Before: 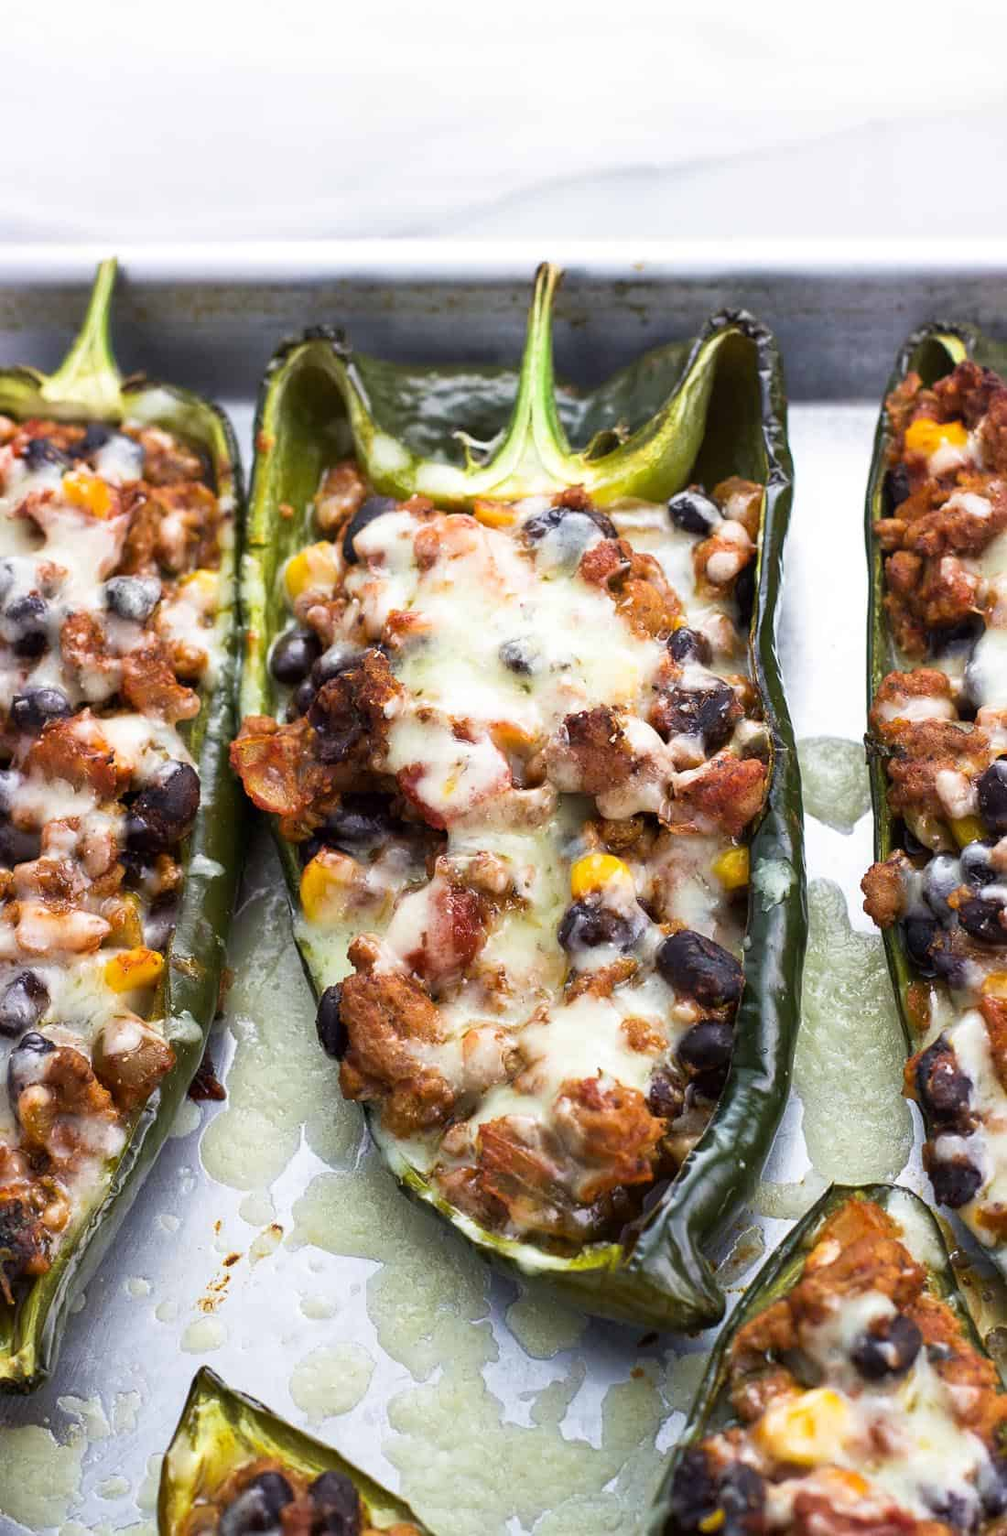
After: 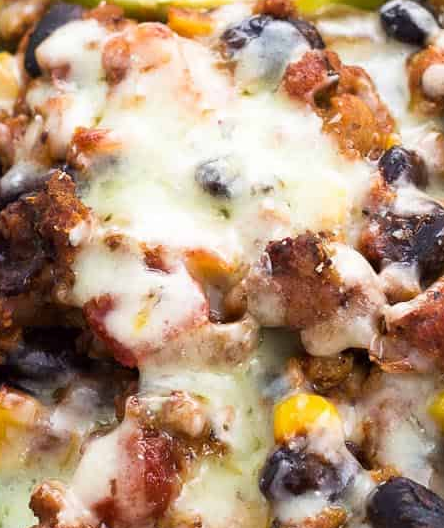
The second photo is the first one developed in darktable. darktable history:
crop: left 31.881%, top 32.161%, right 27.694%, bottom 36.319%
